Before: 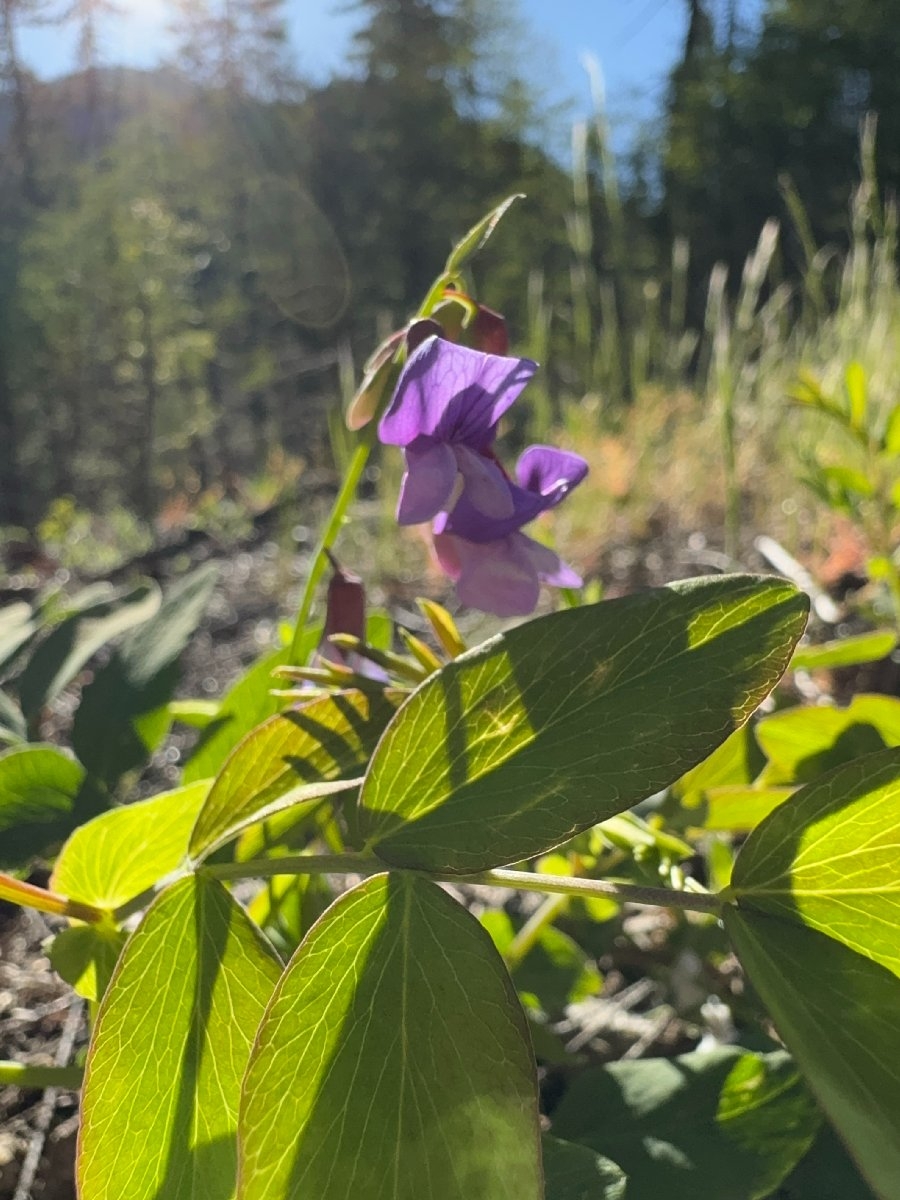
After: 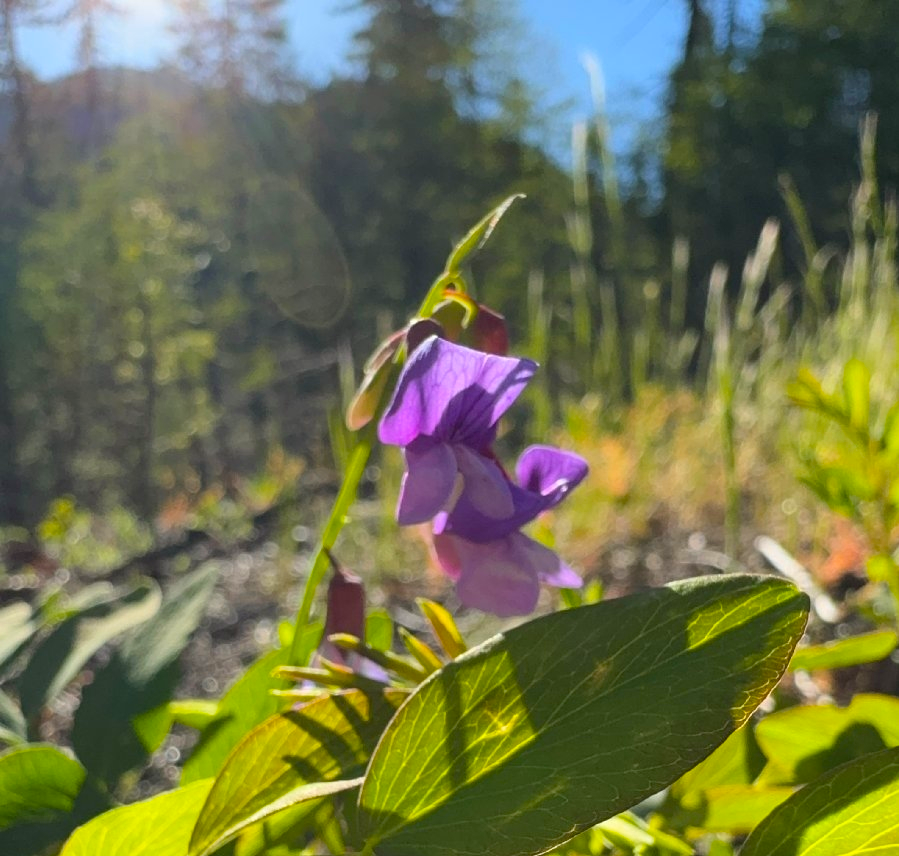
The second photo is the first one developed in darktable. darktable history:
crop: right 0%, bottom 28.595%
color balance rgb: perceptual saturation grading › global saturation 30.838%, global vibrance 14.514%
shadows and highlights: shadows 20.31, highlights -20.56, soften with gaussian
